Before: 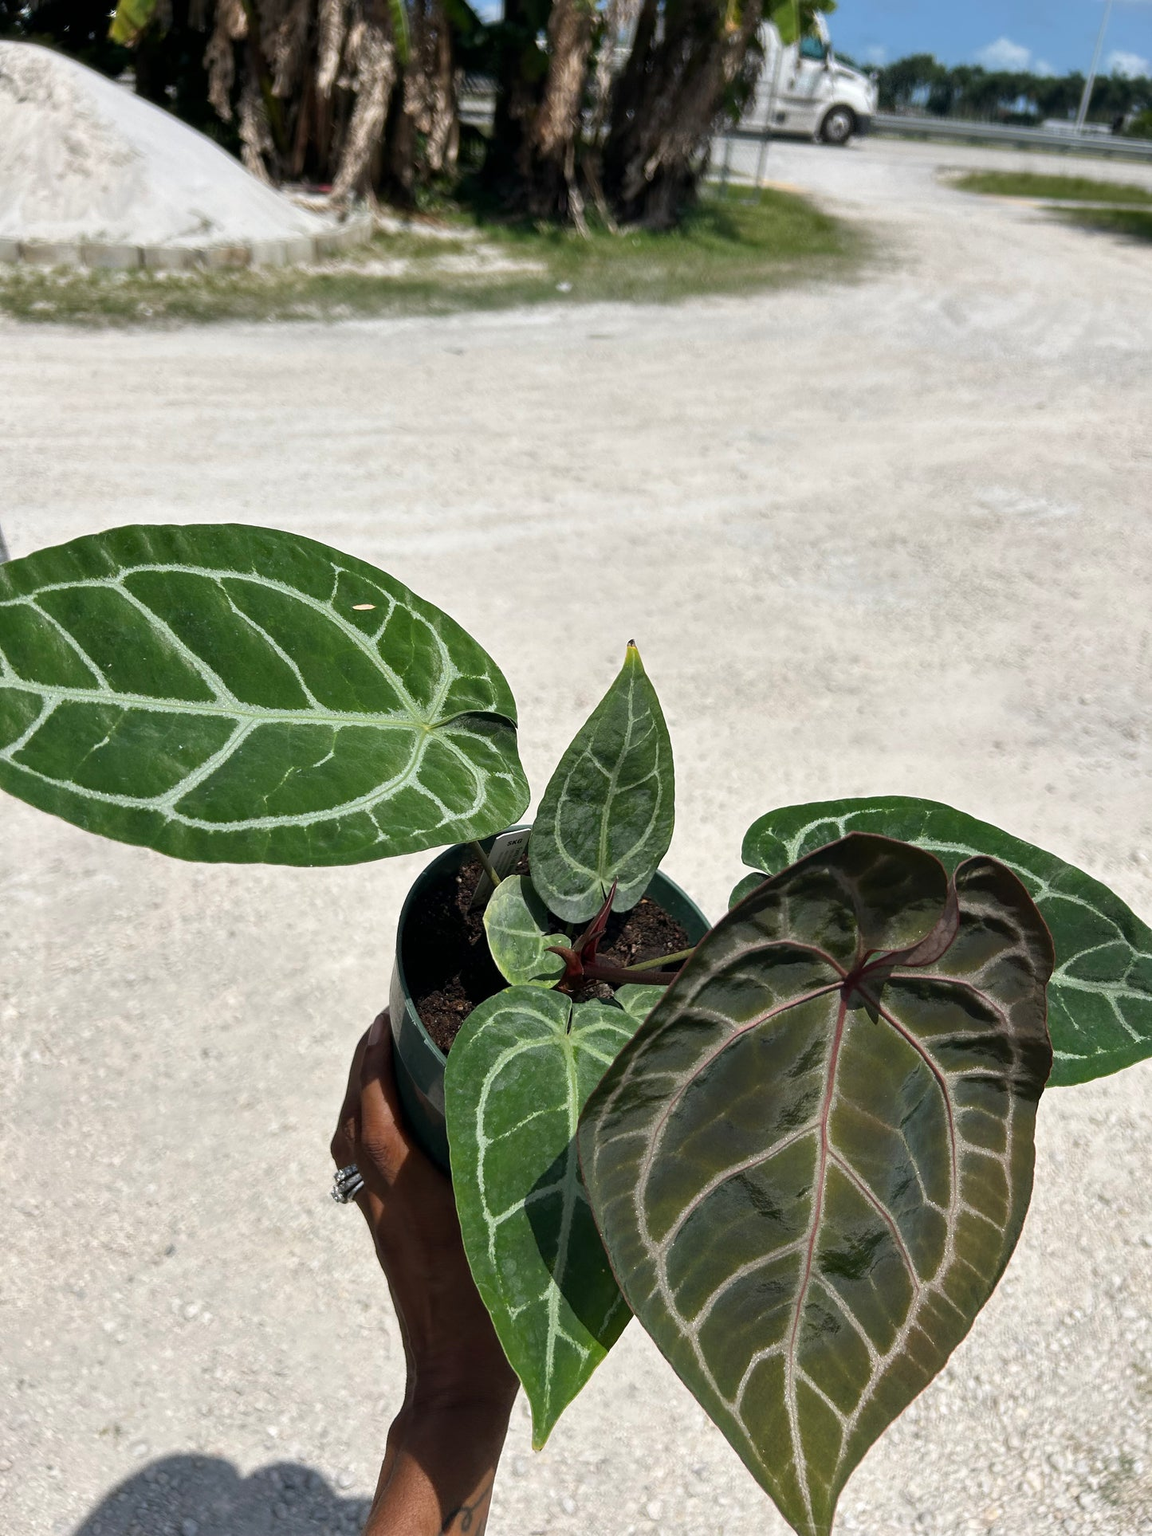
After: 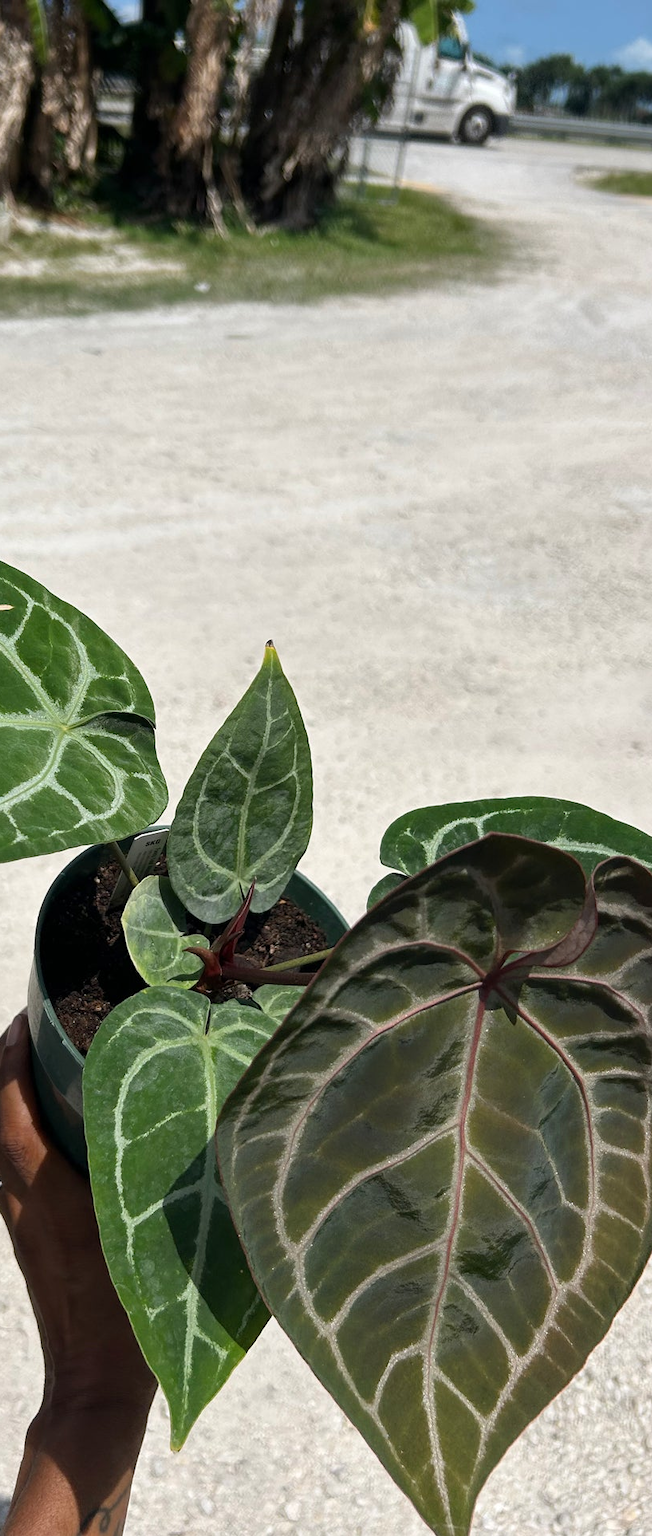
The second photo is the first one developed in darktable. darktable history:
crop: left 31.463%, top 0.008%, right 11.892%
